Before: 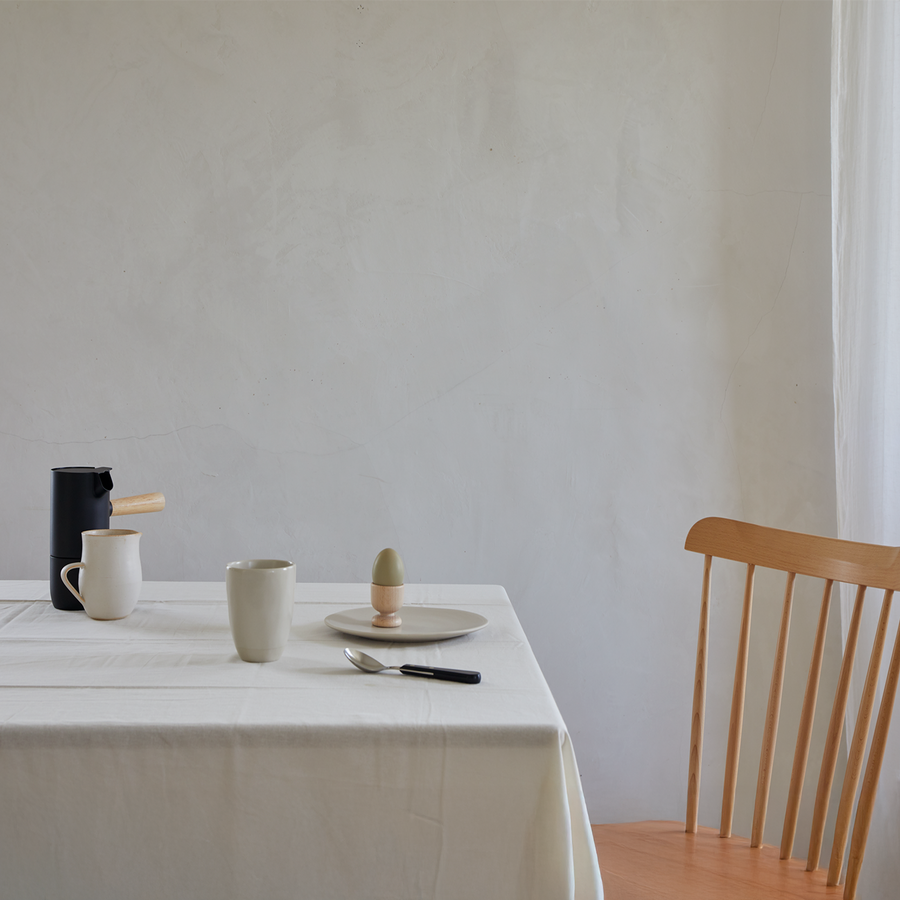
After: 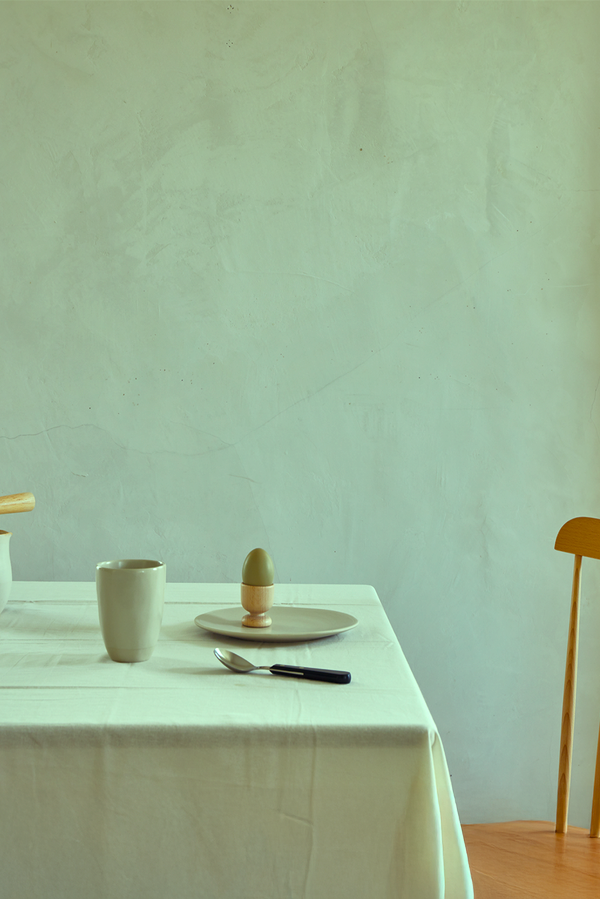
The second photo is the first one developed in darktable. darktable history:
crop and rotate: left 14.451%, right 18.777%
local contrast: mode bilateral grid, contrast 19, coarseness 50, detail 147%, midtone range 0.2
color balance rgb: shadows lift › chroma 0.895%, shadows lift › hue 114.2°, highlights gain › luminance 15.287%, highlights gain › chroma 6.941%, highlights gain › hue 124.09°, perceptual saturation grading › global saturation 30.385%, global vibrance 20%
